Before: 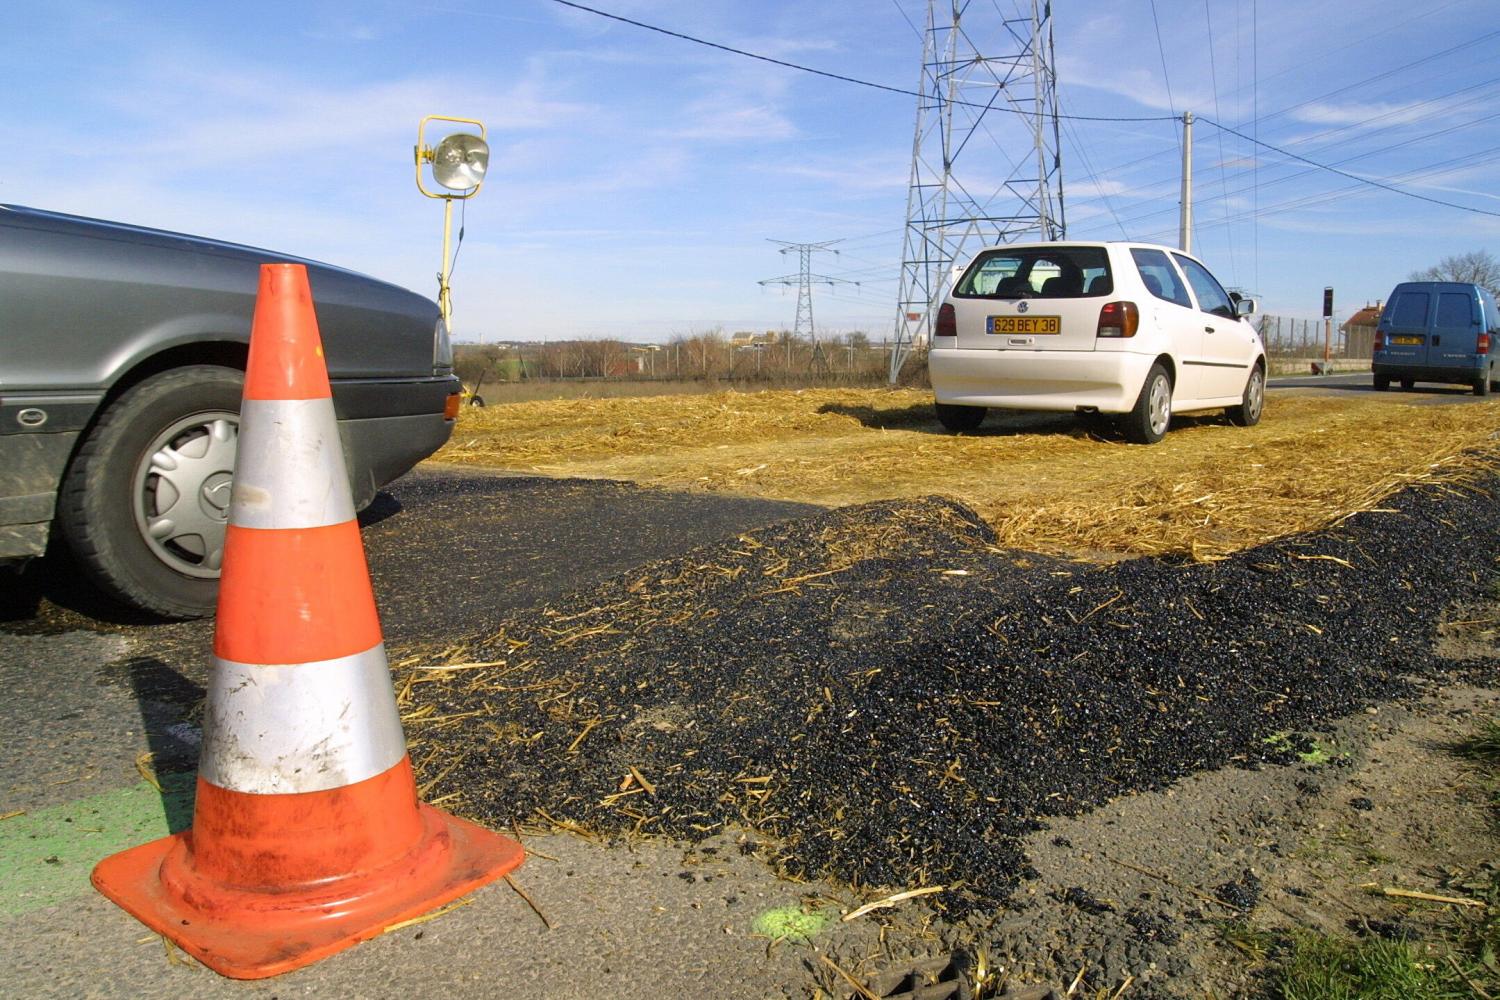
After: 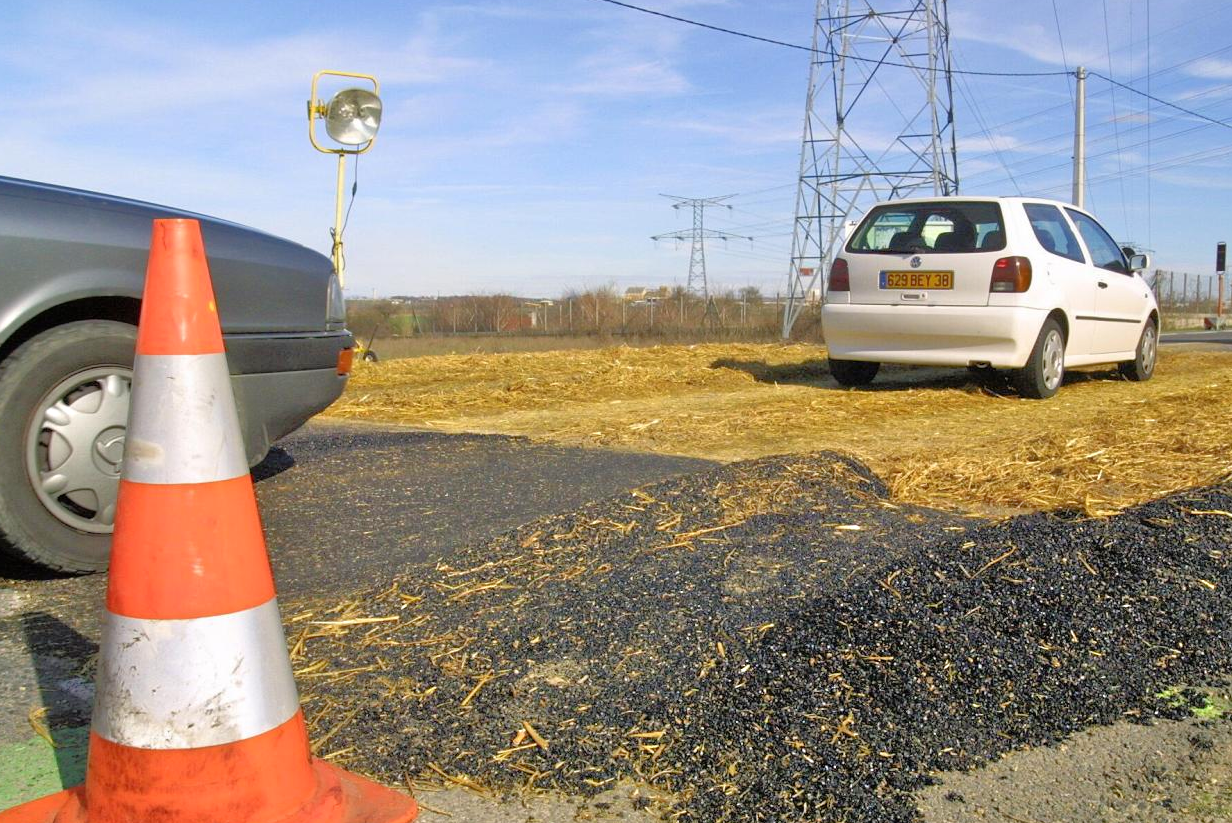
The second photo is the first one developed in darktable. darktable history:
tone equalizer: -7 EV 0.148 EV, -6 EV 0.595 EV, -5 EV 1.11 EV, -4 EV 1.37 EV, -3 EV 1.12 EV, -2 EV 0.6 EV, -1 EV 0.161 EV
crop and rotate: left 7.22%, top 4.574%, right 10.607%, bottom 13.029%
